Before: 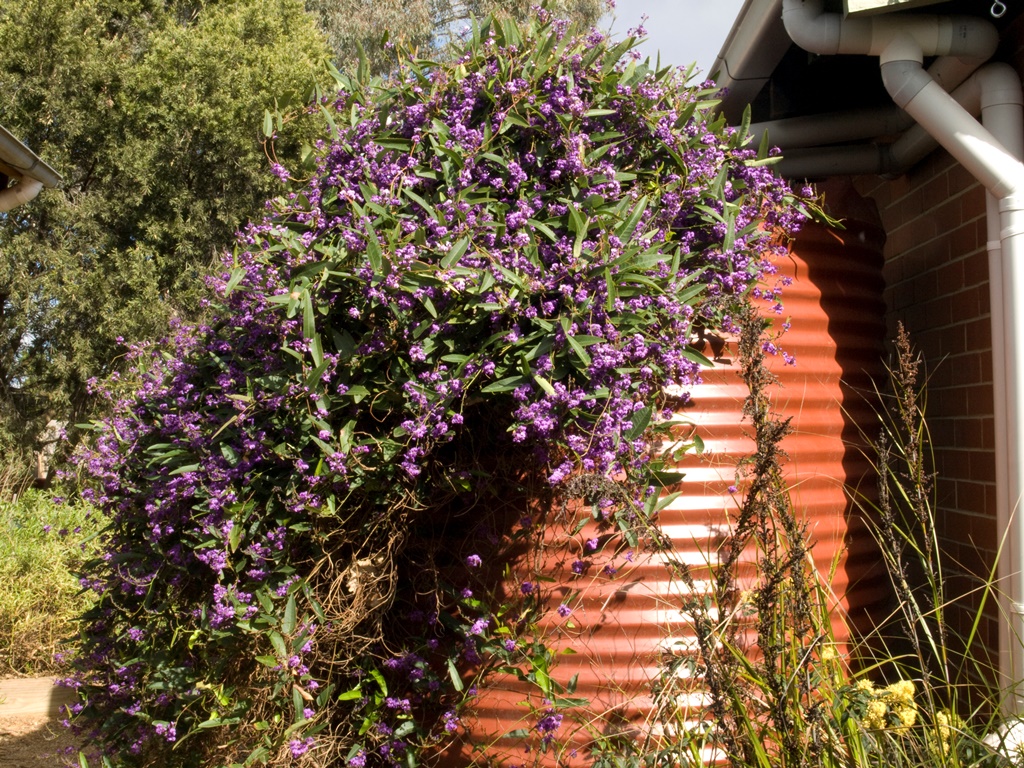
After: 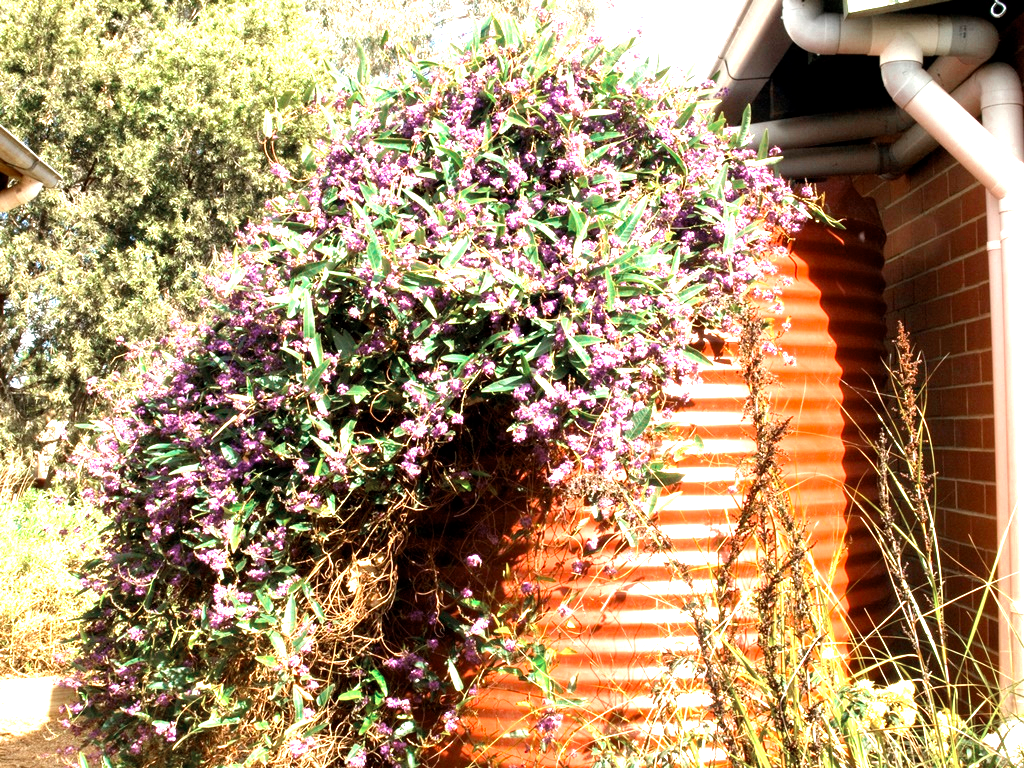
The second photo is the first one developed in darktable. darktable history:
color zones: curves: ch0 [(0, 0.5) (0.125, 0.4) (0.25, 0.5) (0.375, 0.4) (0.5, 0.4) (0.625, 0.35) (0.75, 0.35) (0.875, 0.5)]; ch1 [(0, 0.35) (0.125, 0.45) (0.25, 0.35) (0.375, 0.35) (0.5, 0.35) (0.625, 0.35) (0.75, 0.45) (0.875, 0.35)]; ch2 [(0, 0.6) (0.125, 0.5) (0.25, 0.5) (0.375, 0.6) (0.5, 0.6) (0.625, 0.5) (0.75, 0.5) (0.875, 0.5)]
exposure: exposure 2.25 EV, compensate highlight preservation false
